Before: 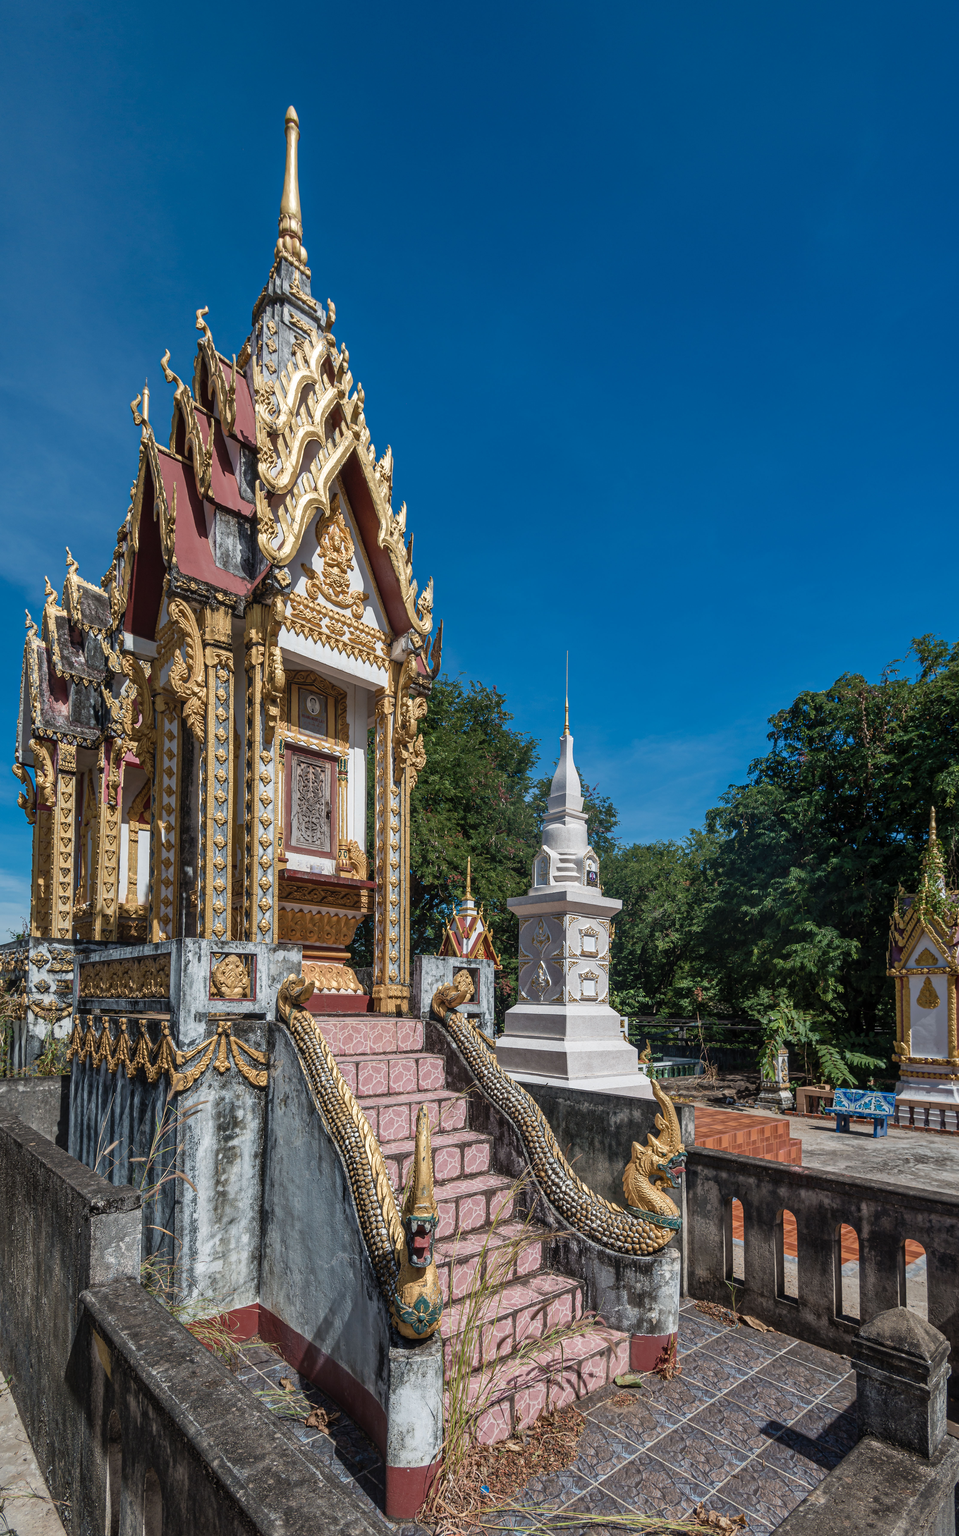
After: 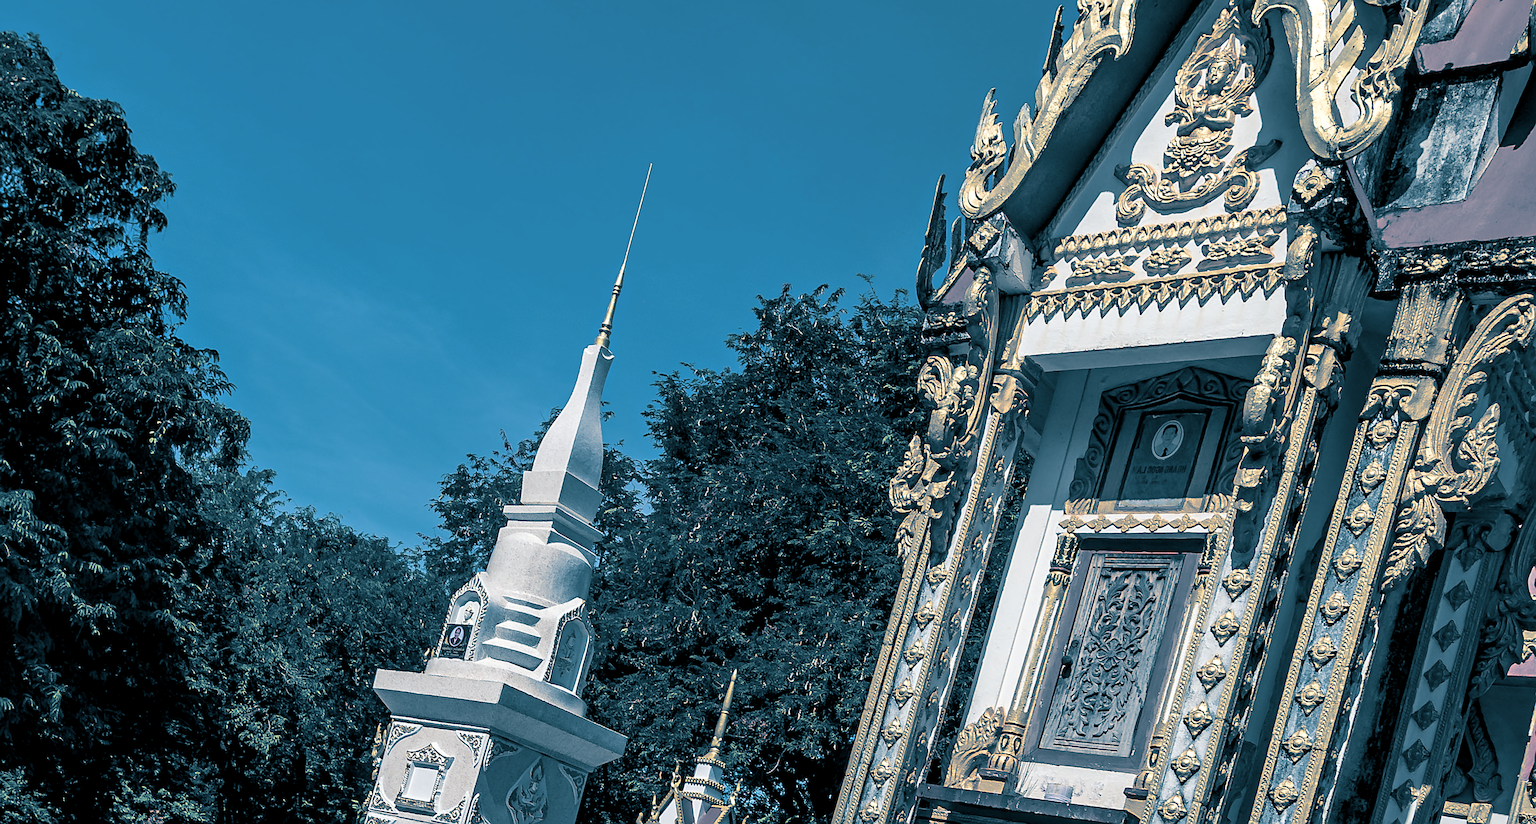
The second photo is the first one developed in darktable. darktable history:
crop and rotate: angle 16.12°, top 30.835%, bottom 35.653%
exposure: black level correction 0.009, exposure 0.119 EV, compensate highlight preservation false
sharpen: on, module defaults
split-toning: shadows › hue 212.4°, balance -70
